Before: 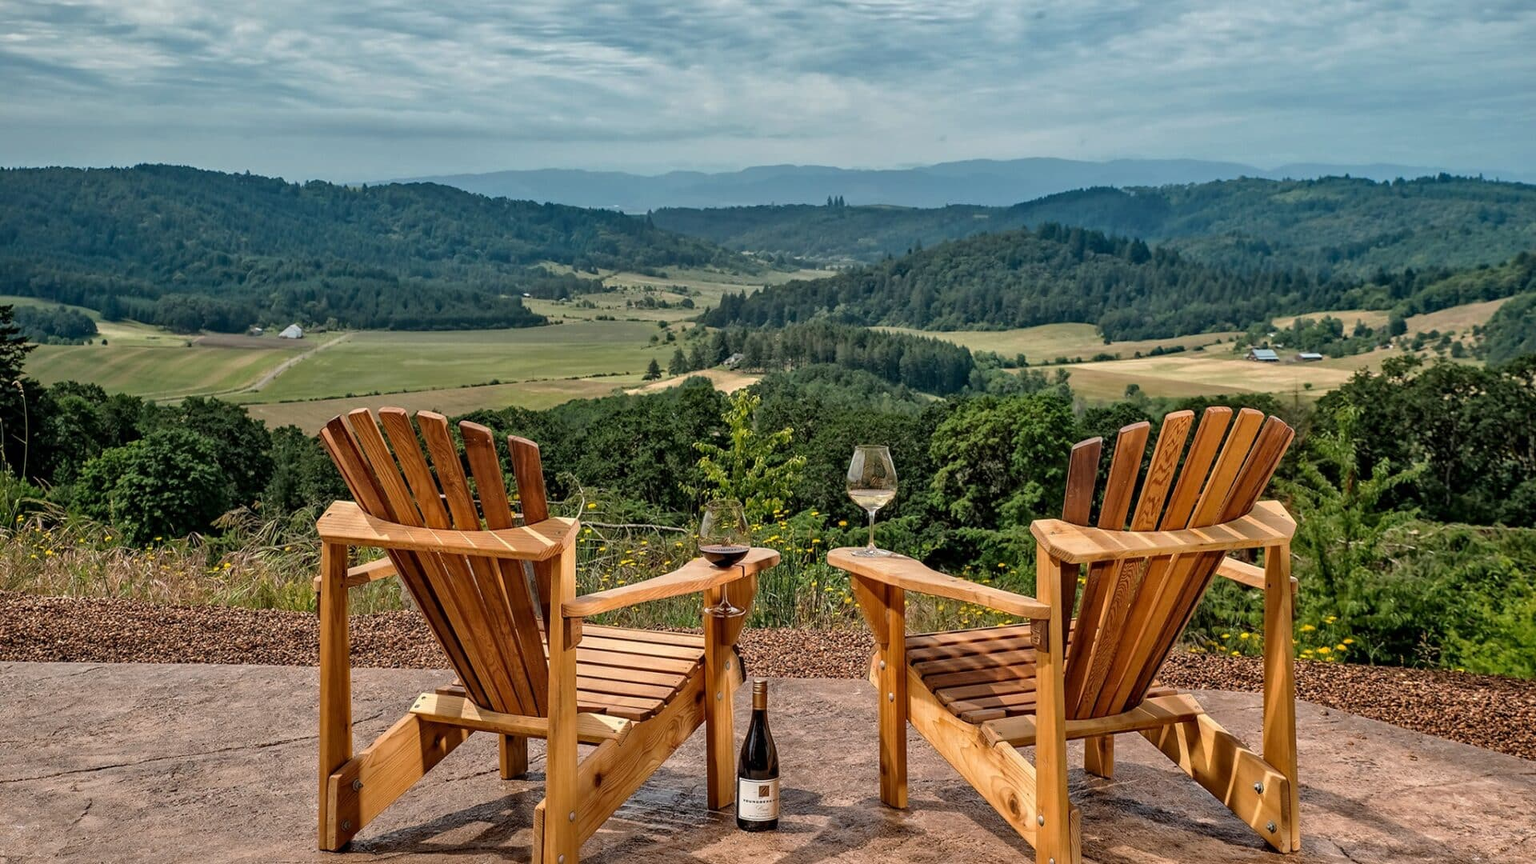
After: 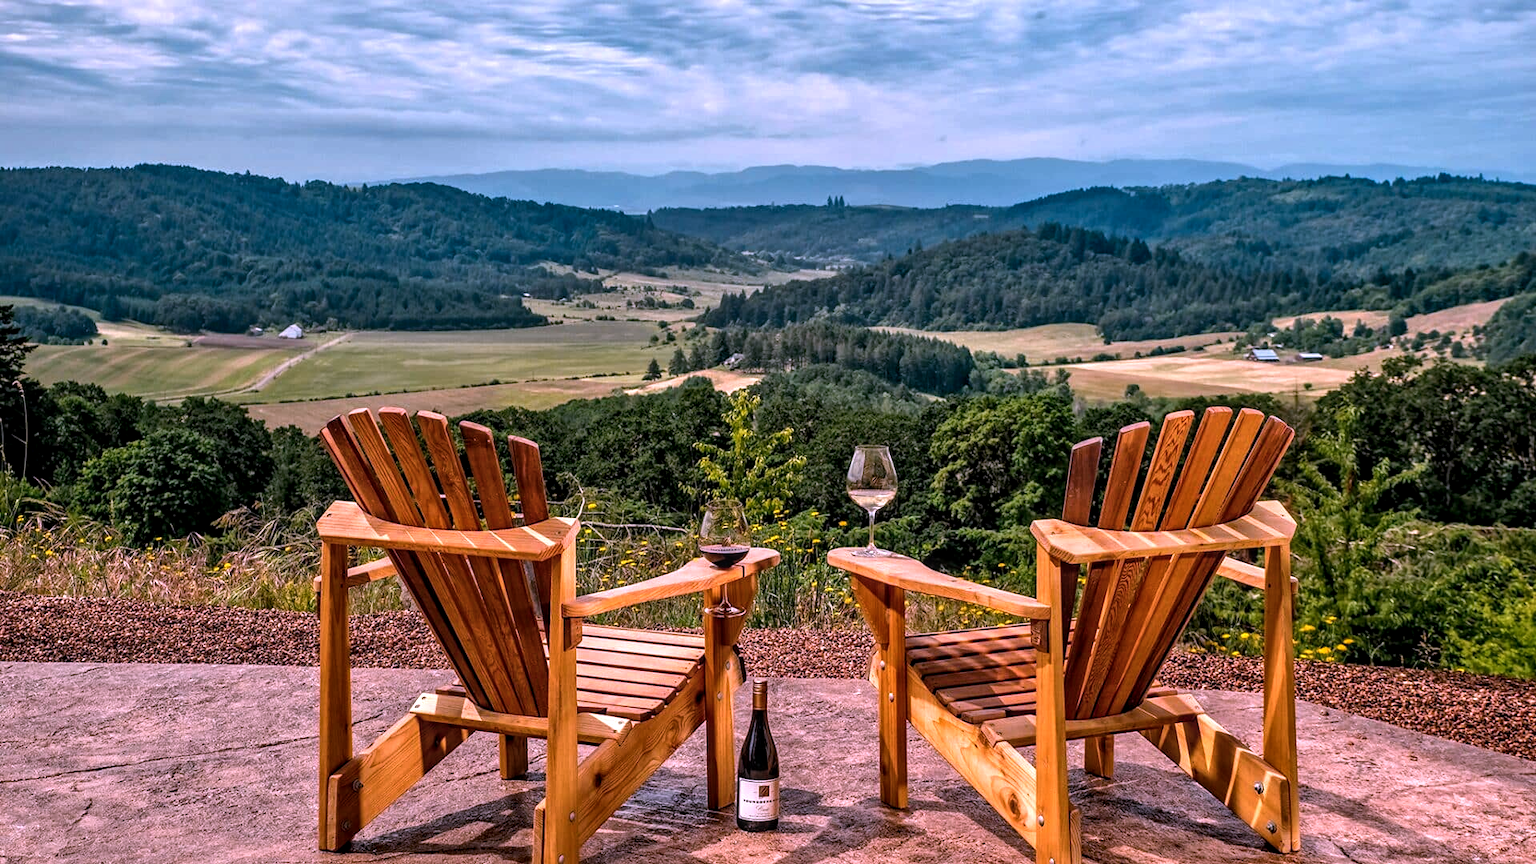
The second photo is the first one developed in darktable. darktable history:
local contrast: on, module defaults
color balance rgb: highlights gain › luminance 0.703%, highlights gain › chroma 0.451%, highlights gain › hue 43.96°, global offset › hue 171.05°, perceptual saturation grading › global saturation 30.882%, perceptual brilliance grading › highlights 13.68%, perceptual brilliance grading › mid-tones 7.94%, perceptual brilliance grading › shadows -17.427%
color correction: highlights a* 15.24, highlights b* -24.75
